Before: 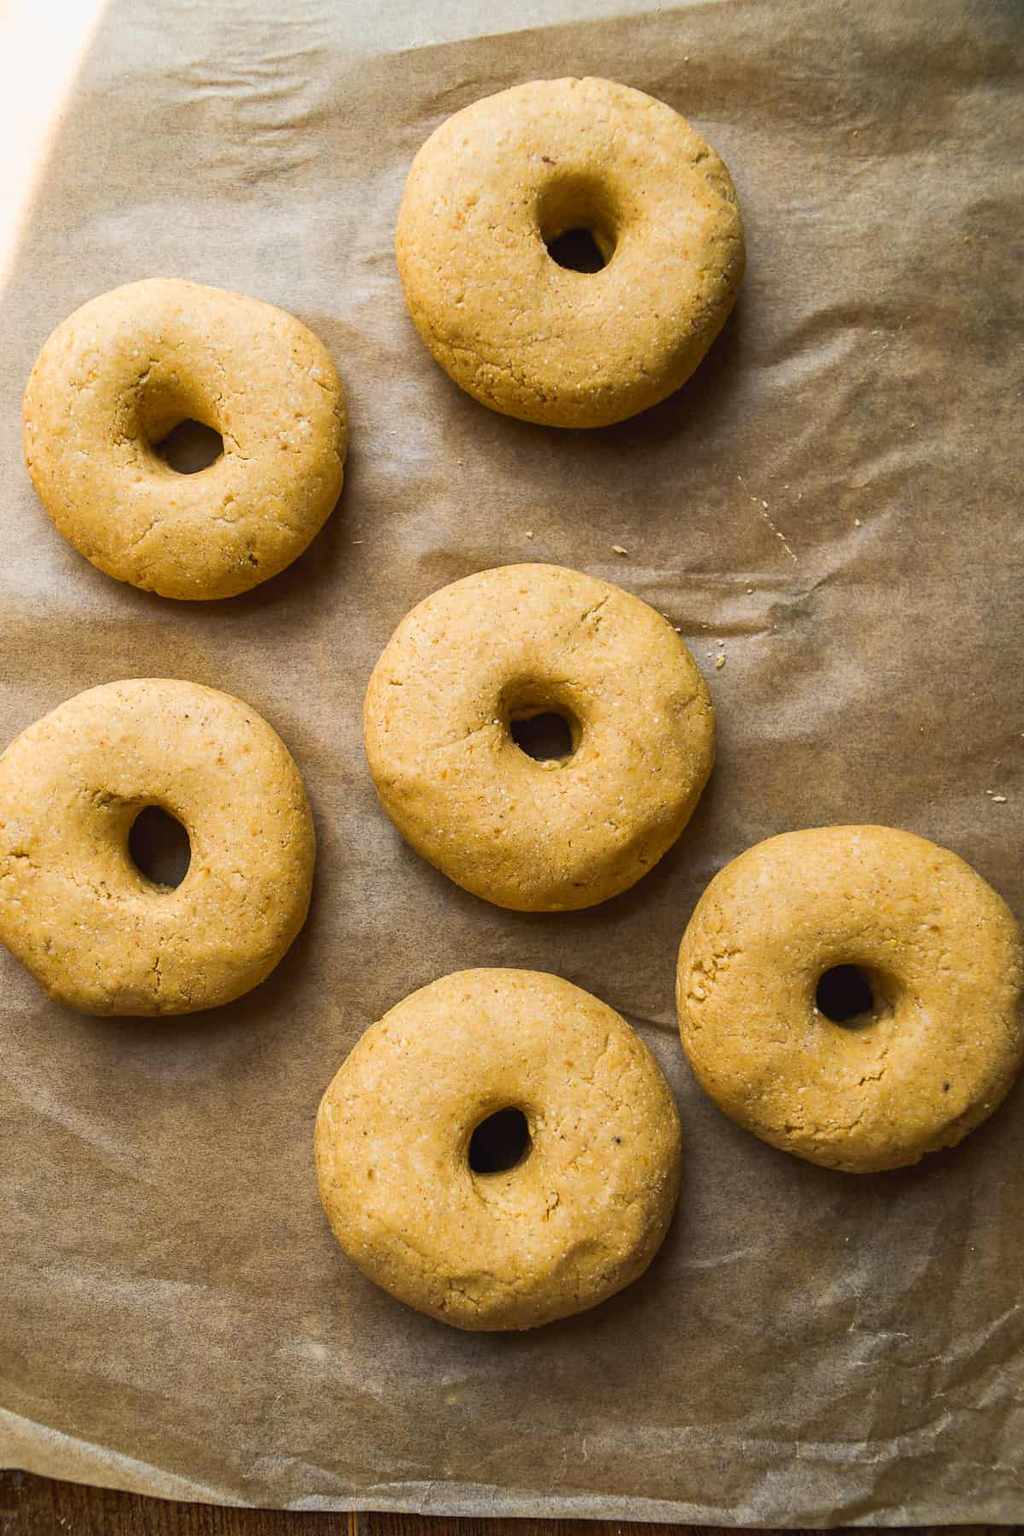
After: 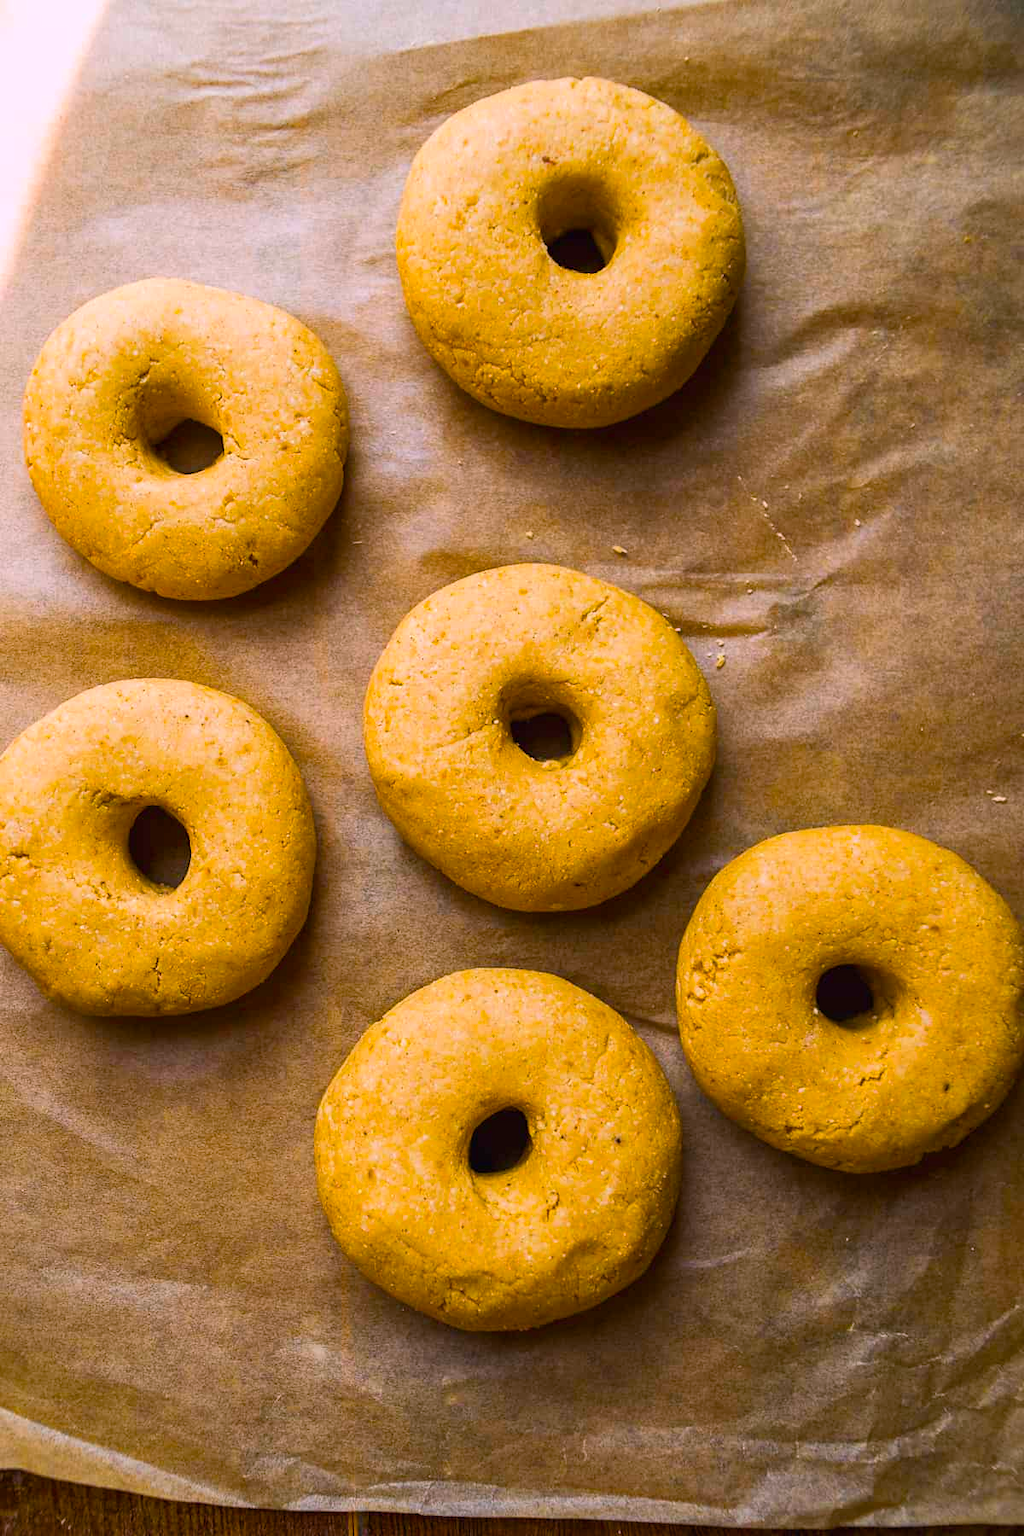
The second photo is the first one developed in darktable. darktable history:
exposure: black level correction 0.002, exposure -0.1 EV, compensate highlight preservation false
white balance: red 1.05, blue 1.072
color balance rgb: linear chroma grading › global chroma 15%, perceptual saturation grading › global saturation 30%
